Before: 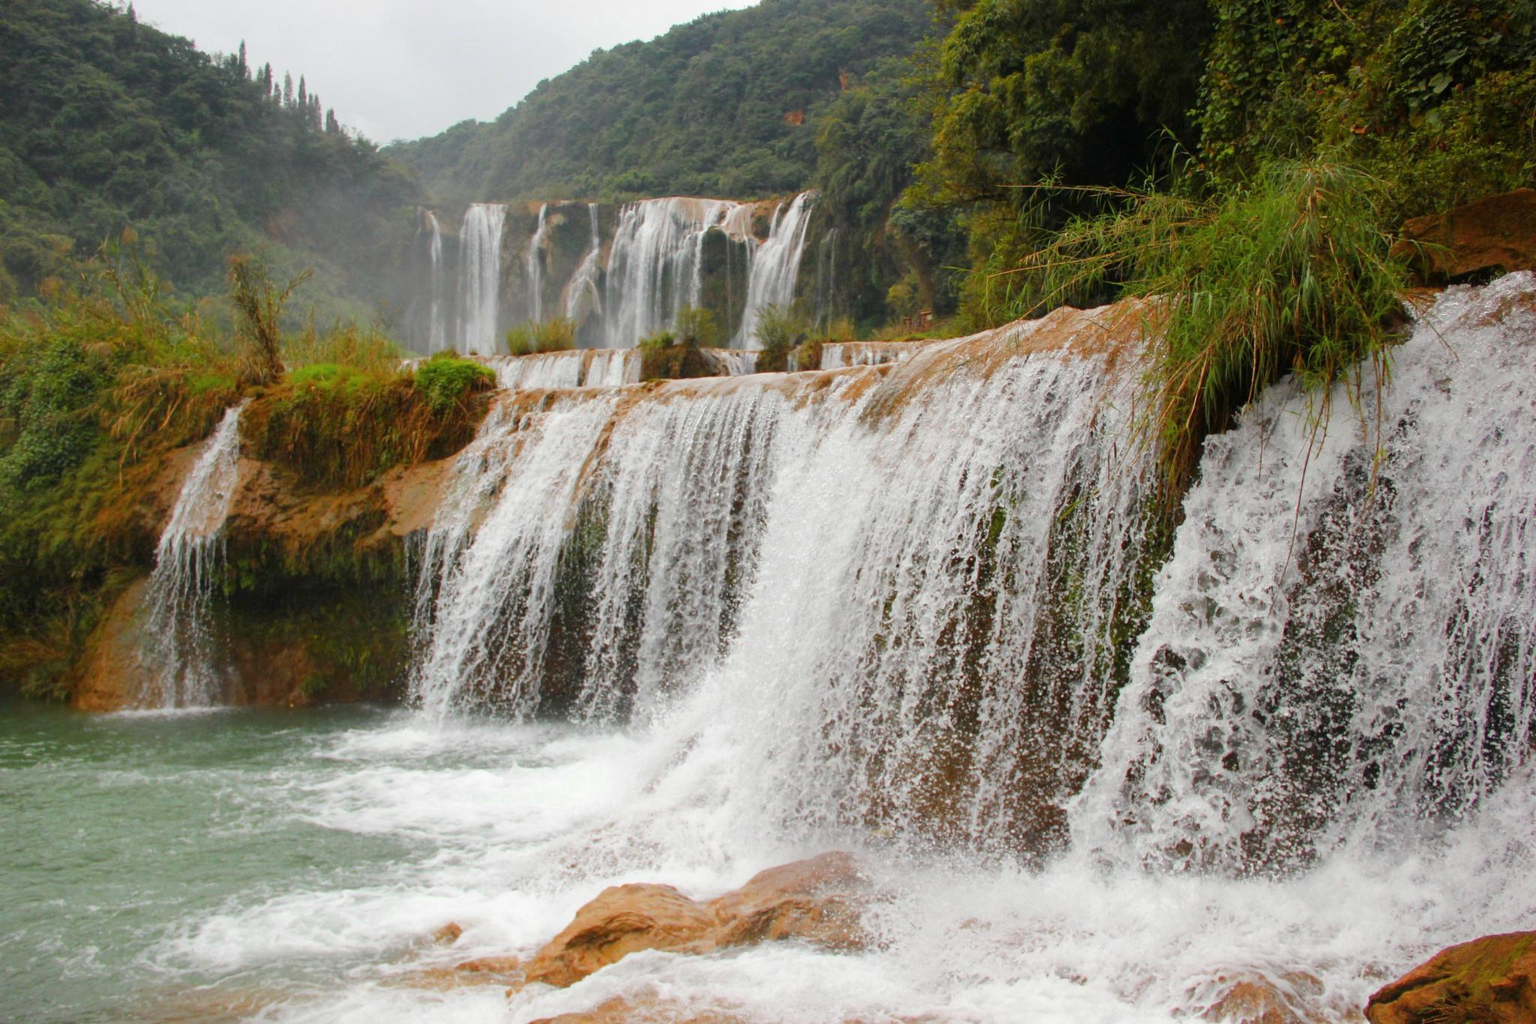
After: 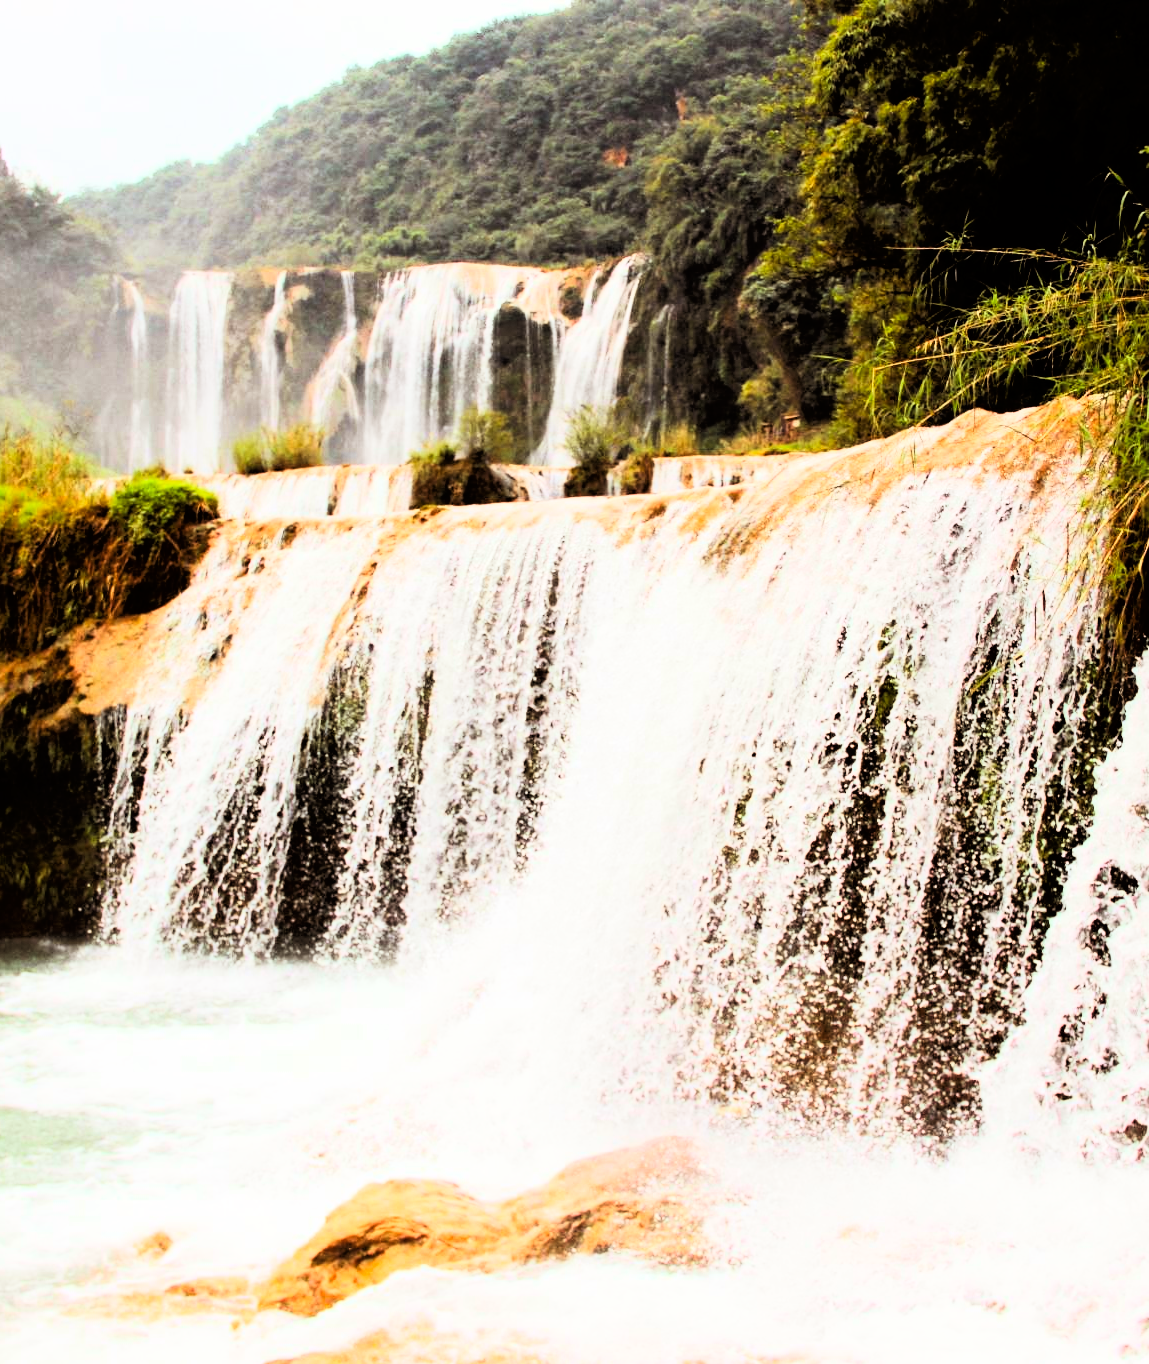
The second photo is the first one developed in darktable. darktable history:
rgb curve: curves: ch0 [(0, 0) (0.21, 0.15) (0.24, 0.21) (0.5, 0.75) (0.75, 0.96) (0.89, 0.99) (1, 1)]; ch1 [(0, 0.02) (0.21, 0.13) (0.25, 0.2) (0.5, 0.67) (0.75, 0.9) (0.89, 0.97) (1, 1)]; ch2 [(0, 0.02) (0.21, 0.13) (0.25, 0.2) (0.5, 0.67) (0.75, 0.9) (0.89, 0.97) (1, 1)], compensate middle gray true
tone curve: curves: ch0 [(0, 0) (0.118, 0.034) (0.182, 0.124) (0.265, 0.214) (0.504, 0.508) (0.783, 0.825) (1, 1)], color space Lab, linked channels, preserve colors none
crop: left 21.674%, right 22.086%
rgb levels: mode RGB, independent channels, levels [[0, 0.5, 1], [0, 0.521, 1], [0, 0.536, 1]]
